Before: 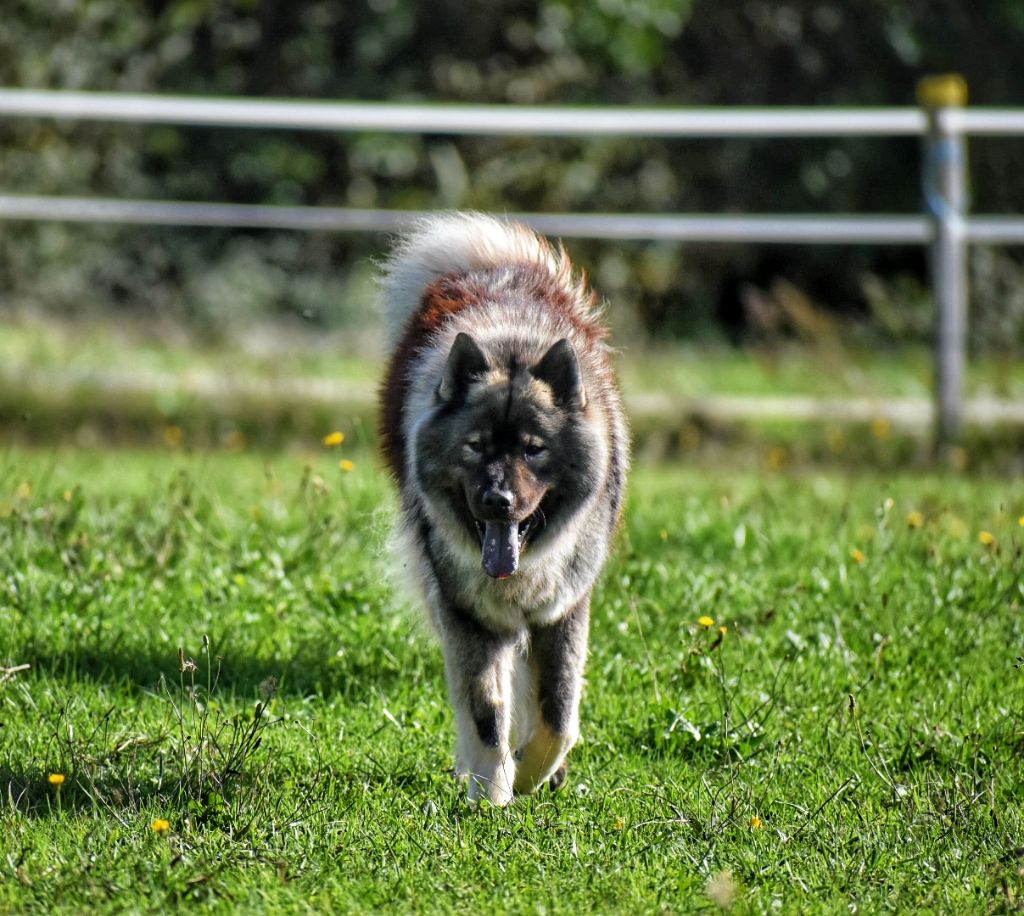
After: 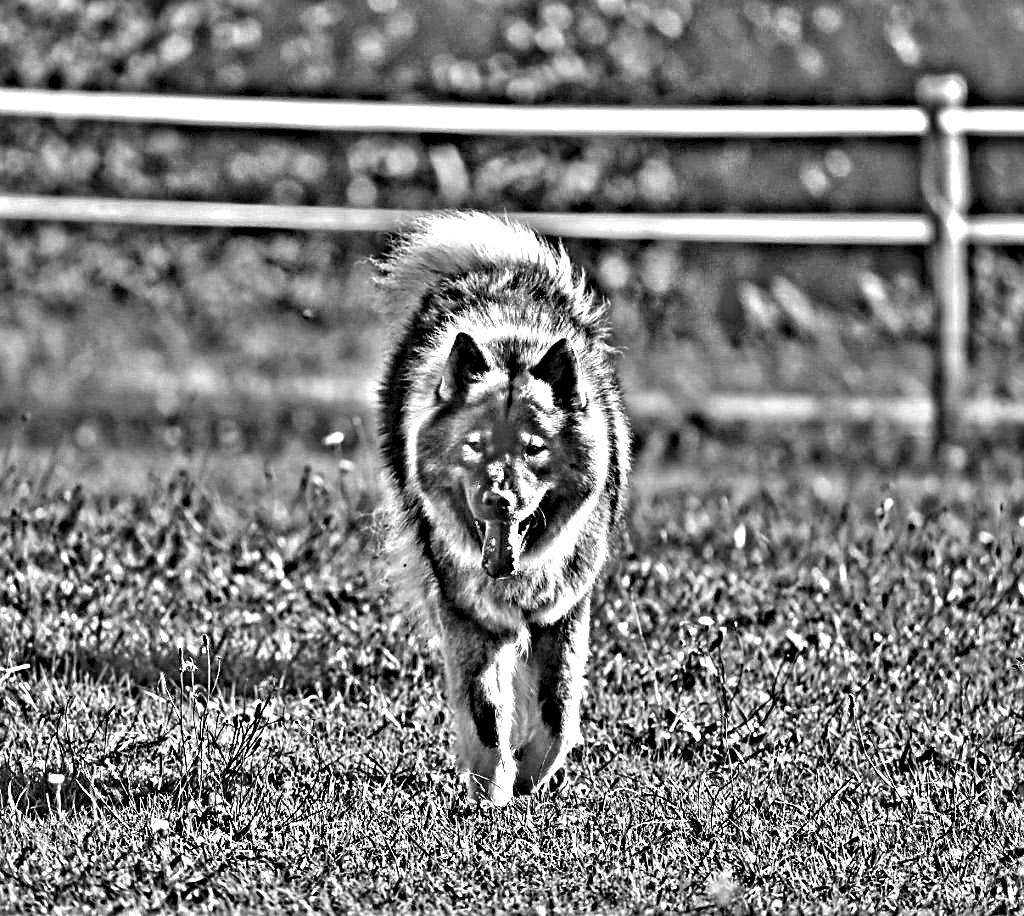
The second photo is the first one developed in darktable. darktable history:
exposure: black level correction 0, exposure 1.2 EV, compensate highlight preservation false
sharpen: radius 1.864, amount 0.398, threshold 1.271
highpass: on, module defaults
